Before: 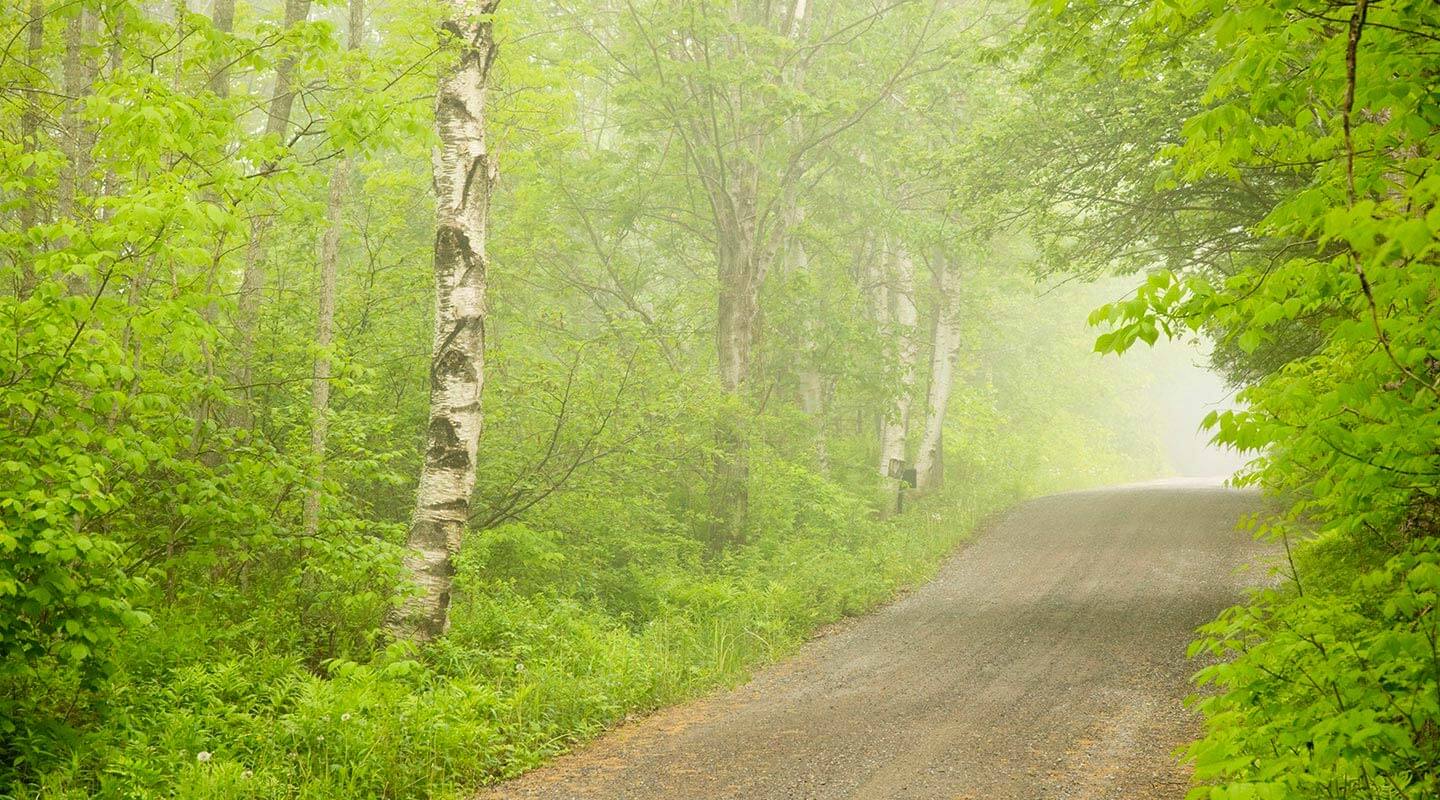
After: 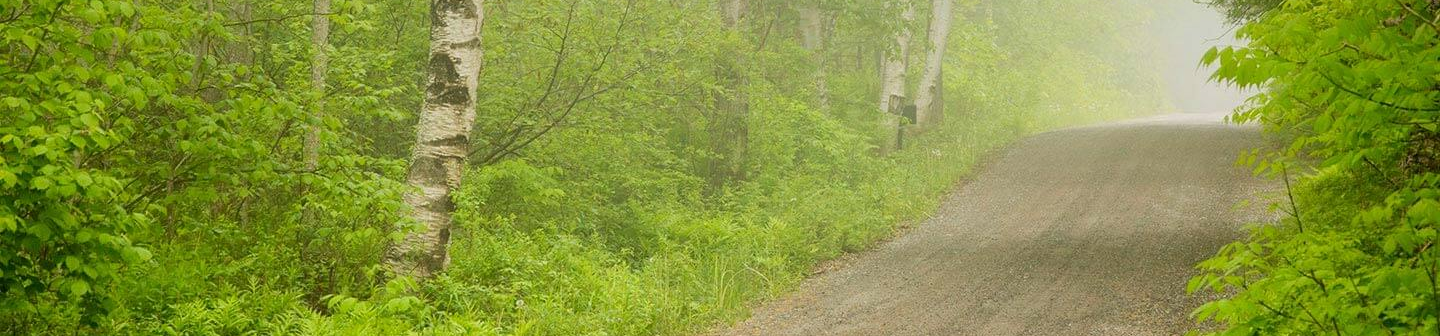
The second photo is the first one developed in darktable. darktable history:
crop: top 45.551%, bottom 12.262%
graduated density: on, module defaults
